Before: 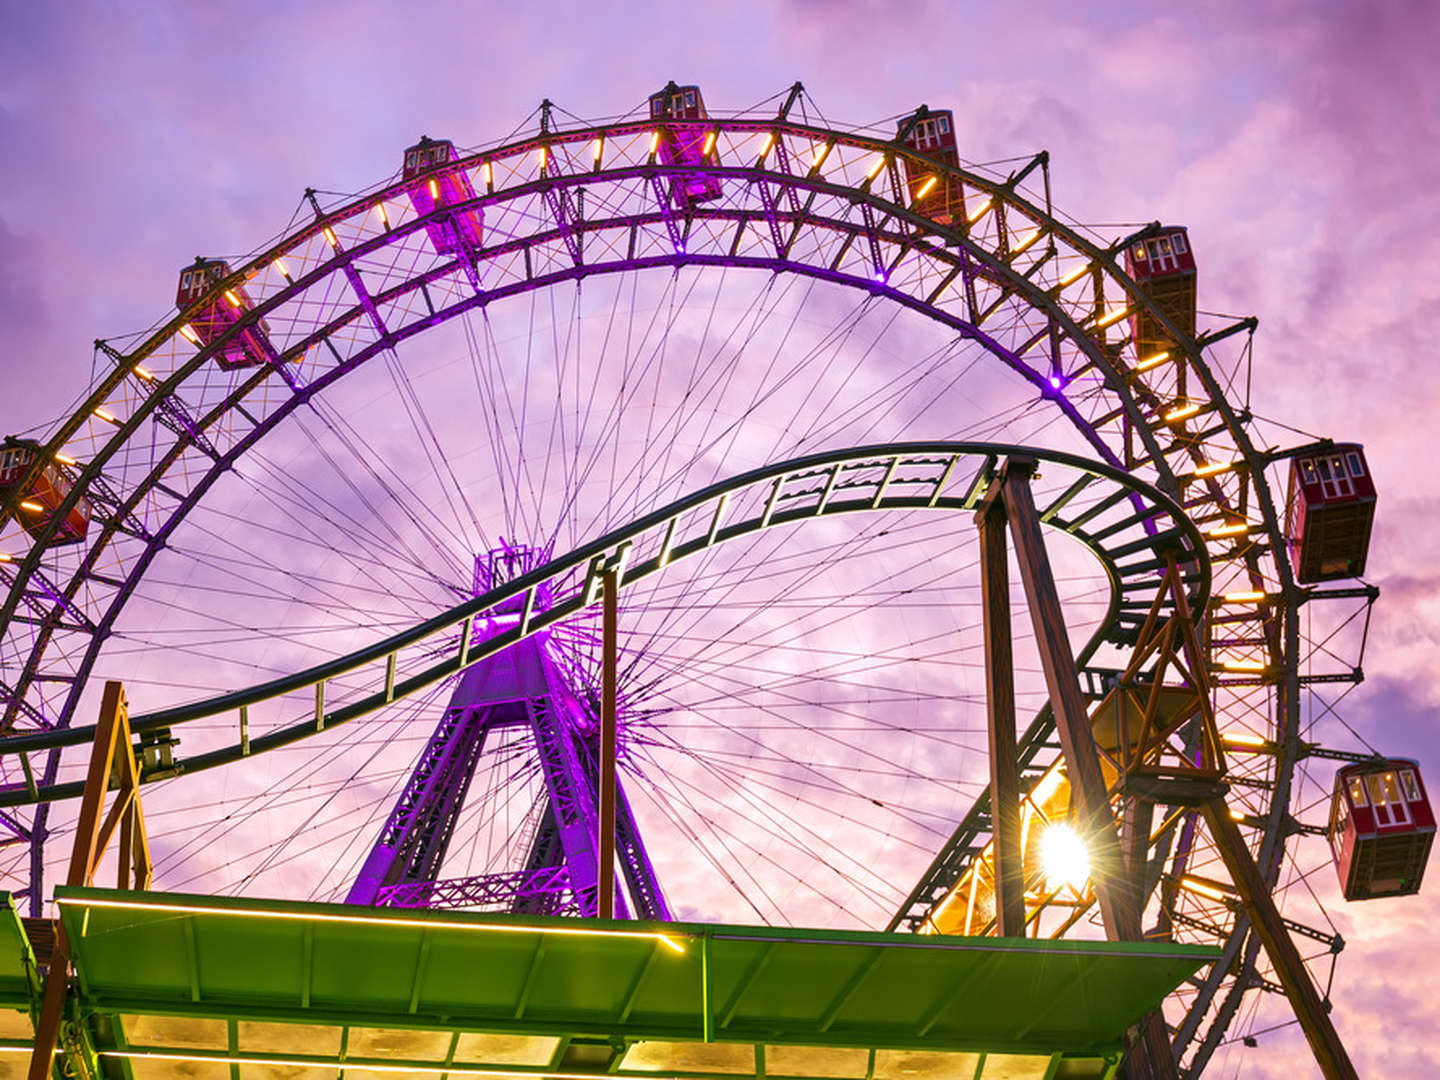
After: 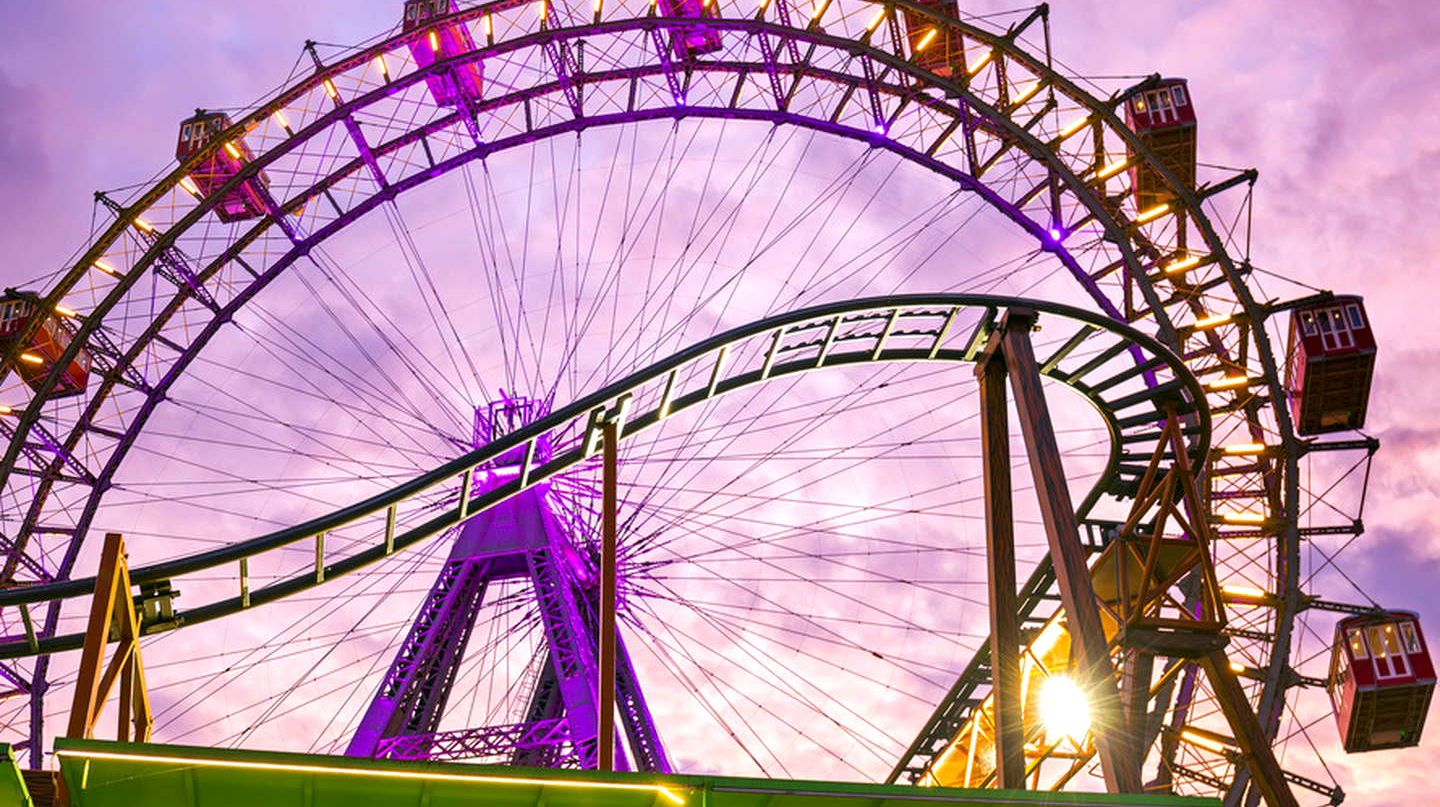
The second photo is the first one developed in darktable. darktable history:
crop: top 13.784%, bottom 11.491%
exposure: black level correction 0.002, exposure 0.148 EV, compensate exposure bias true, compensate highlight preservation false
